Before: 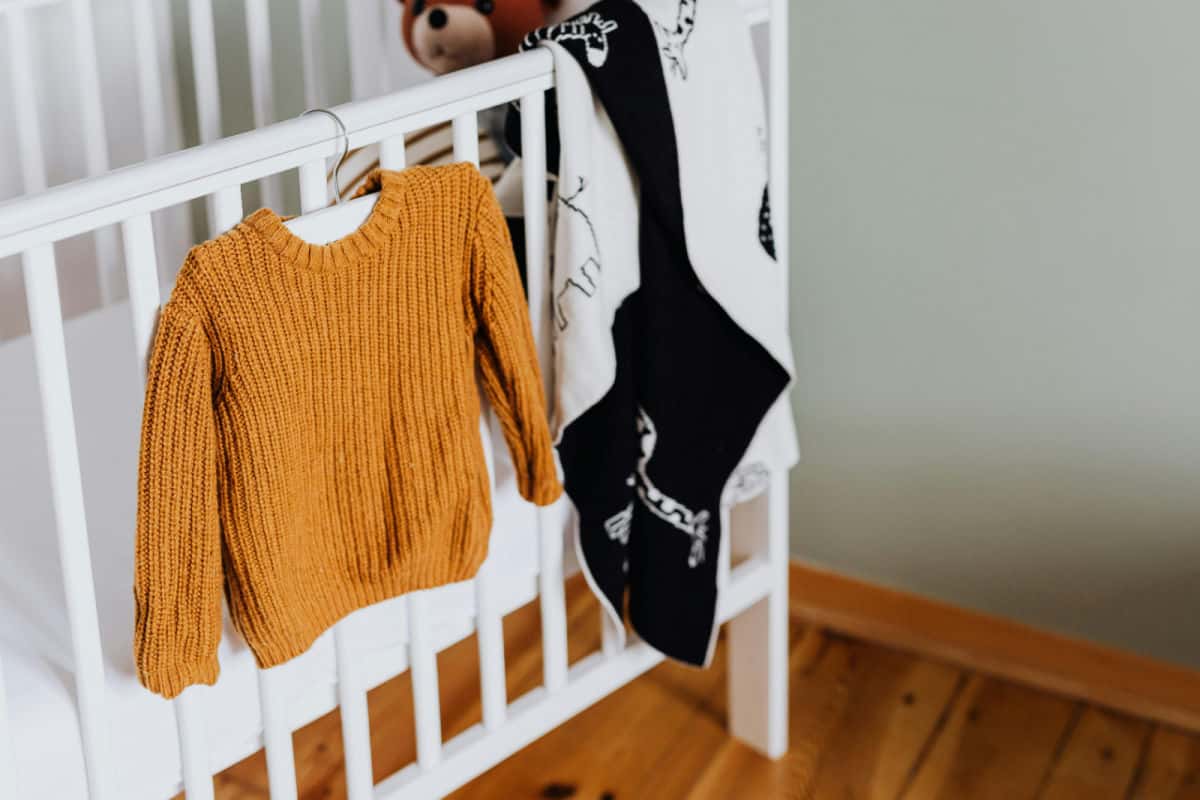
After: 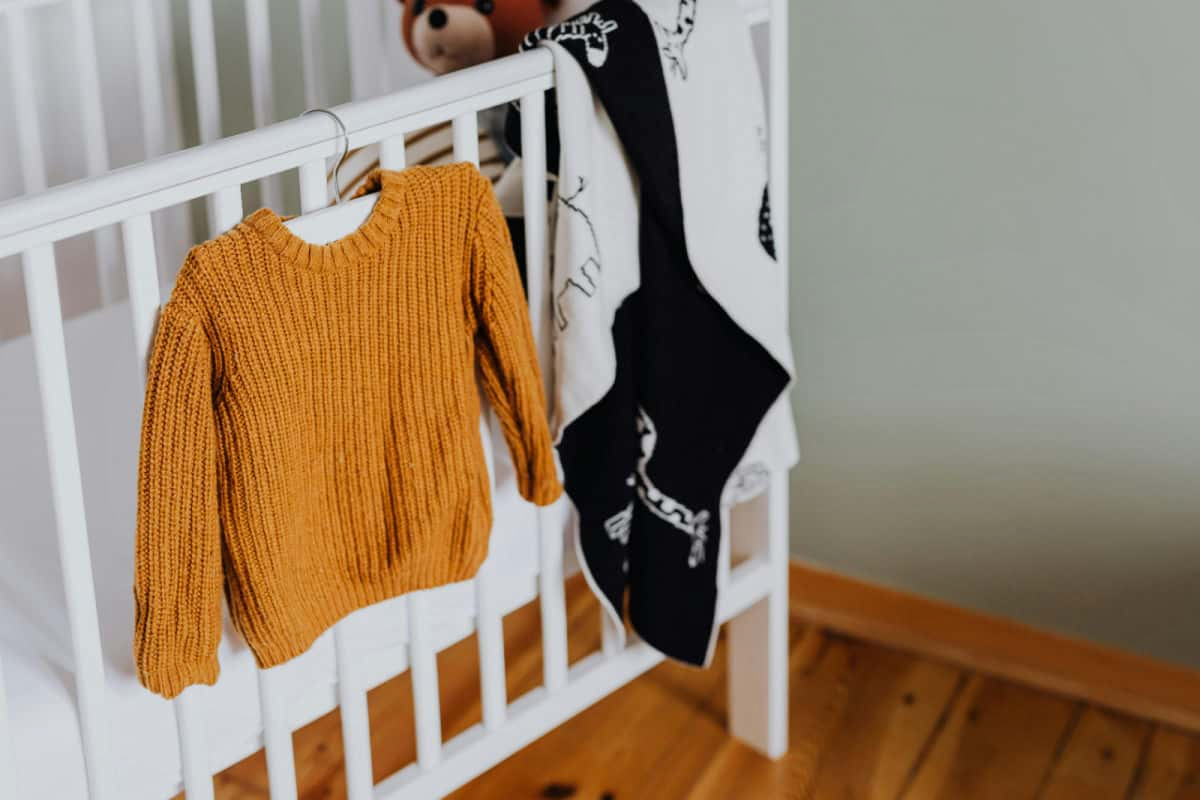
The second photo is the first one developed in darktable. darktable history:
shadows and highlights: shadows 25.98, white point adjustment -3.06, highlights -29.89
